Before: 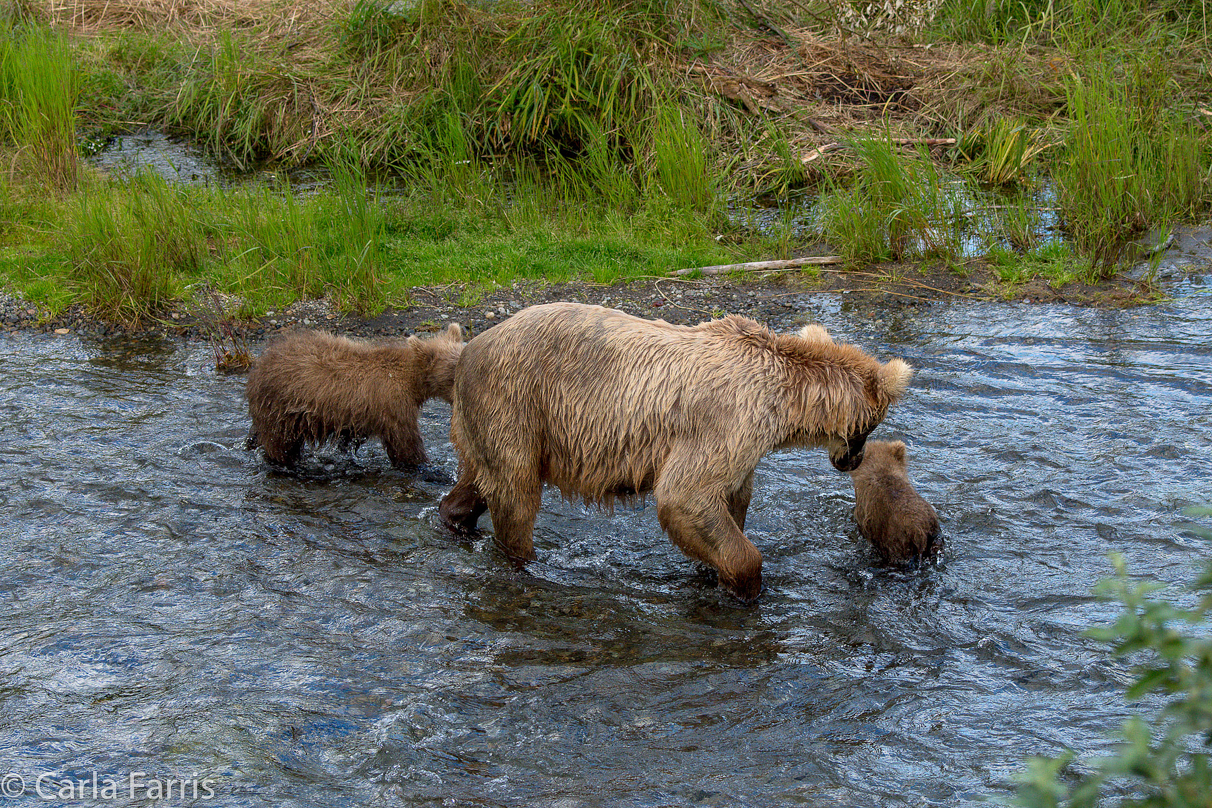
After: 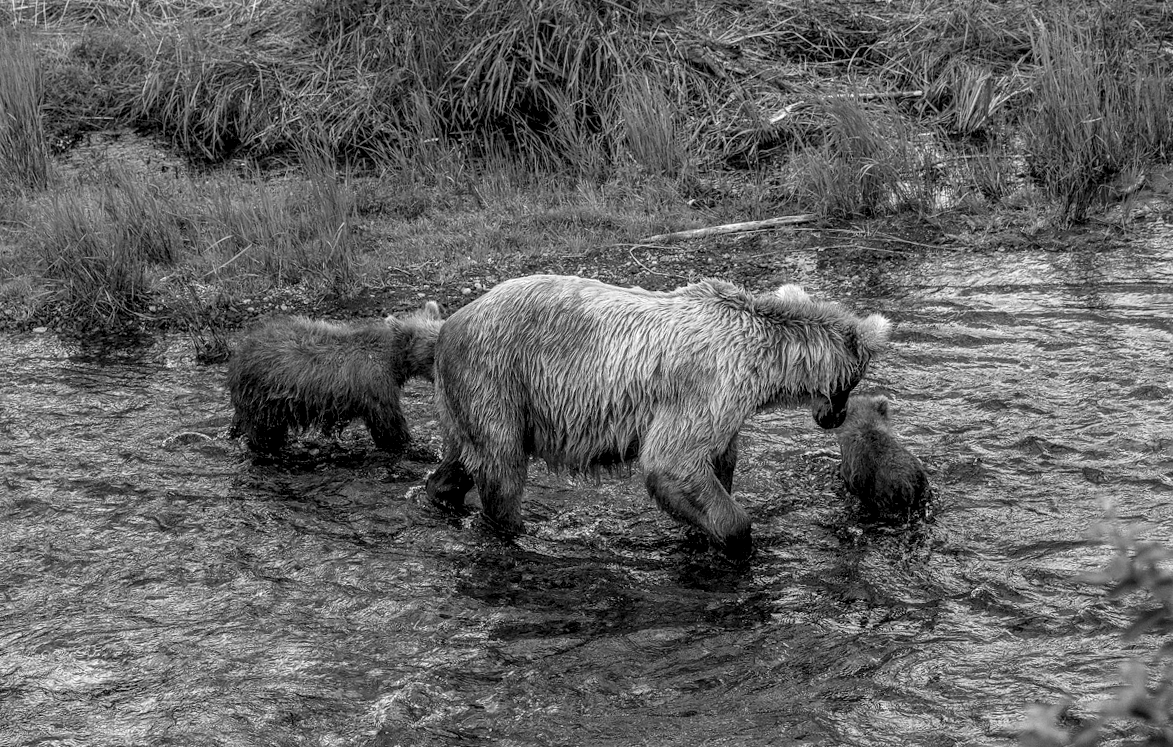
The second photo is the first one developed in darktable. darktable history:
local contrast: detail 160%
monochrome: a -92.57, b 58.91
rotate and perspective: rotation -3°, crop left 0.031, crop right 0.968, crop top 0.07, crop bottom 0.93
